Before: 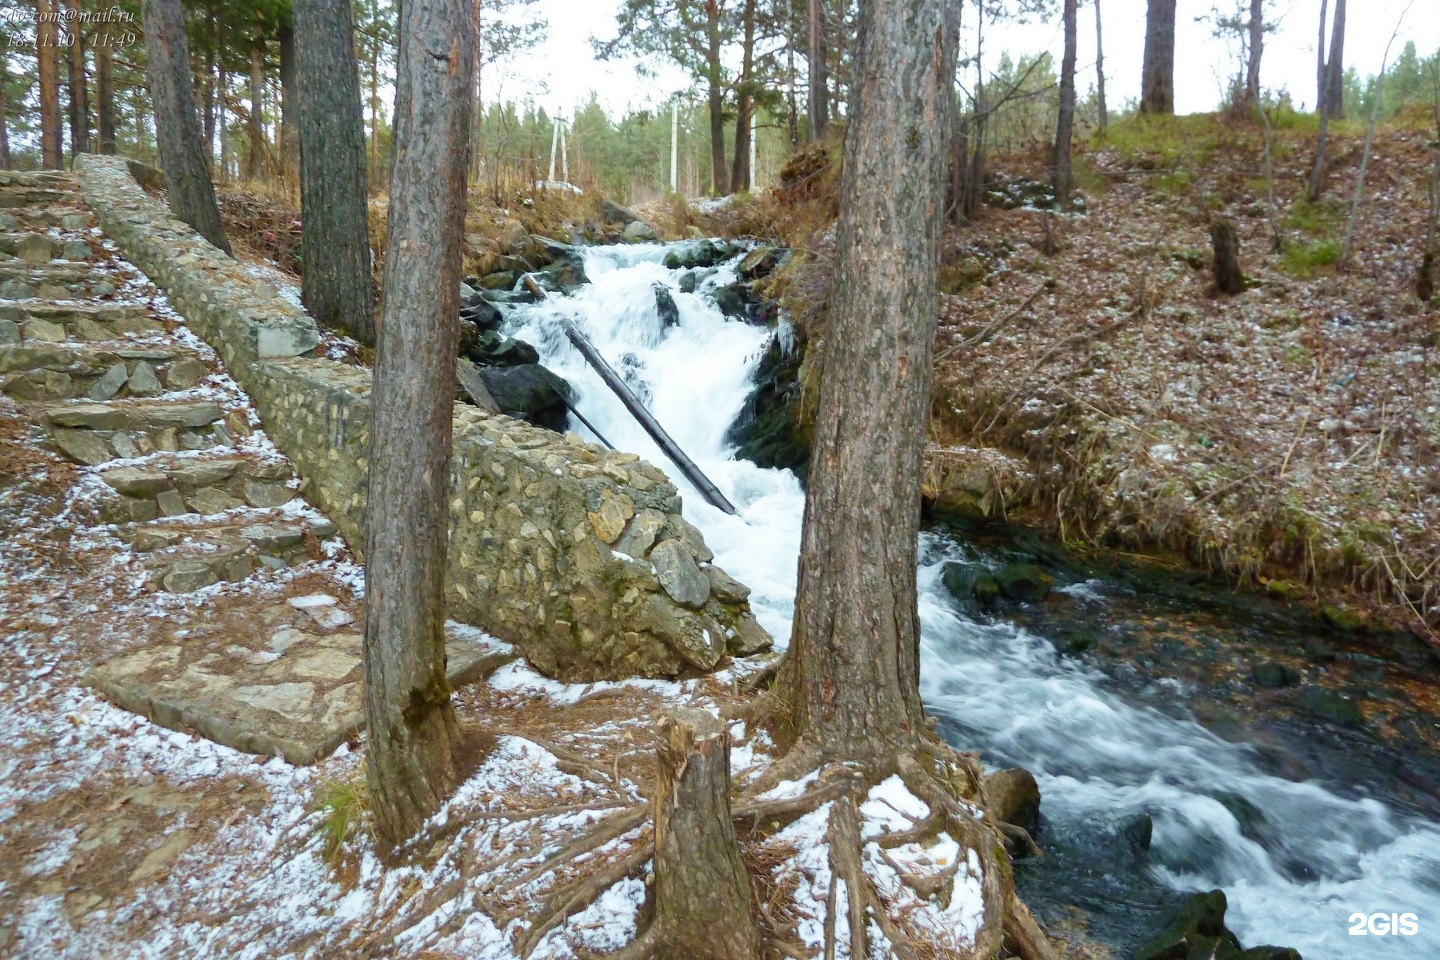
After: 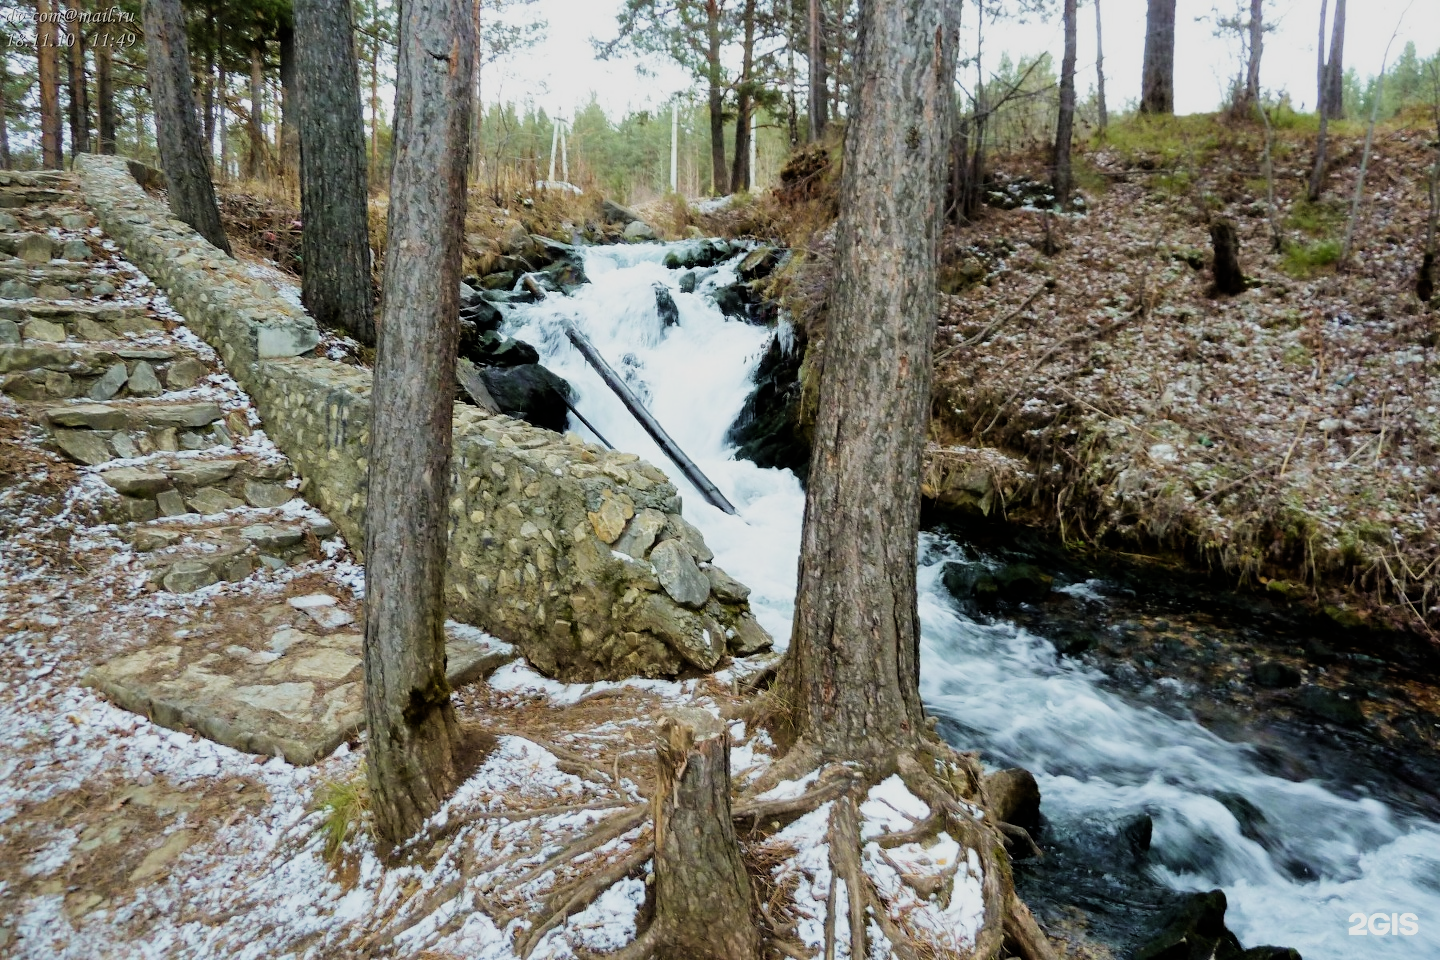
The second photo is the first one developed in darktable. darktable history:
filmic rgb: black relative exposure -5.12 EV, white relative exposure 3.97 EV, hardness 2.88, contrast 1.297, highlights saturation mix -30.15%
